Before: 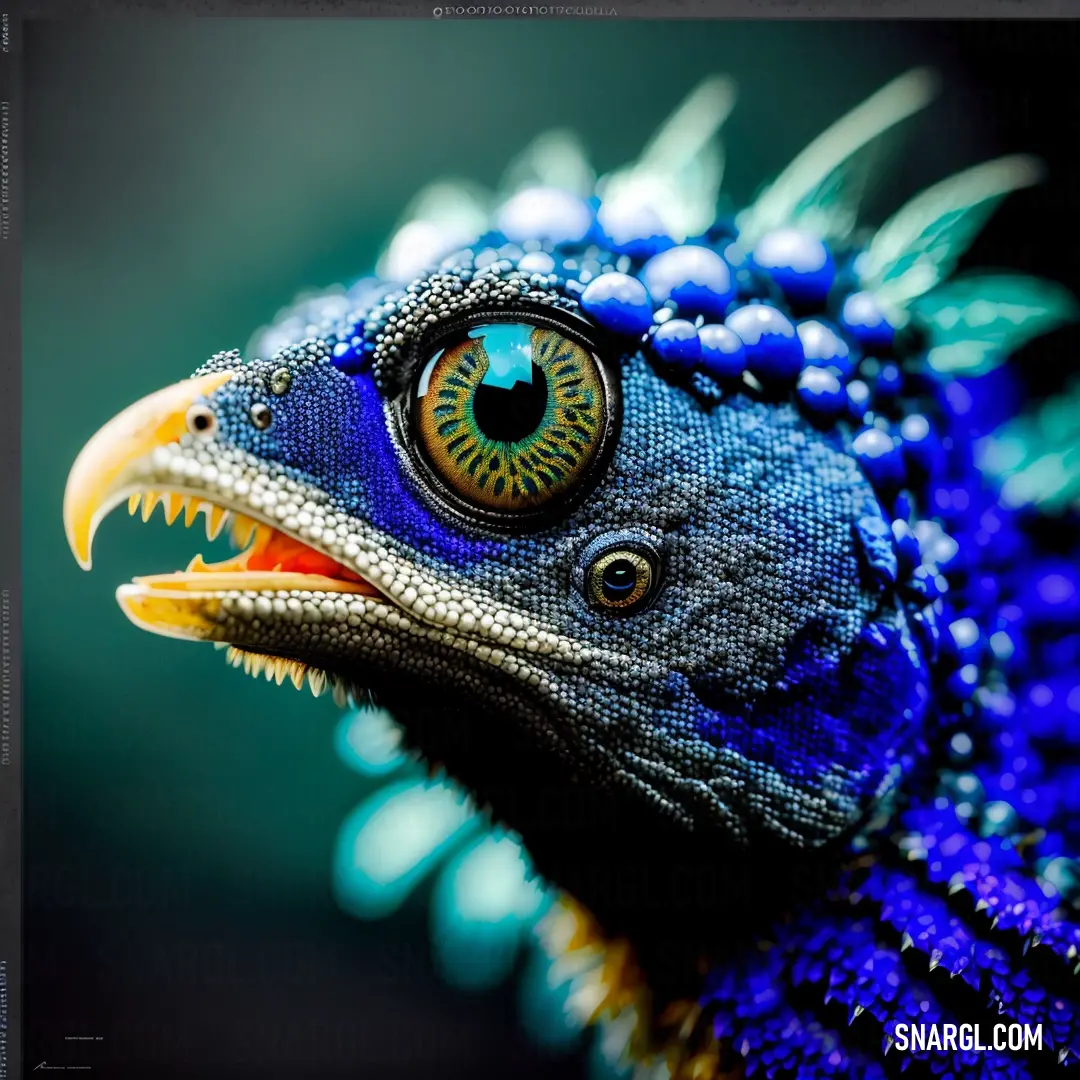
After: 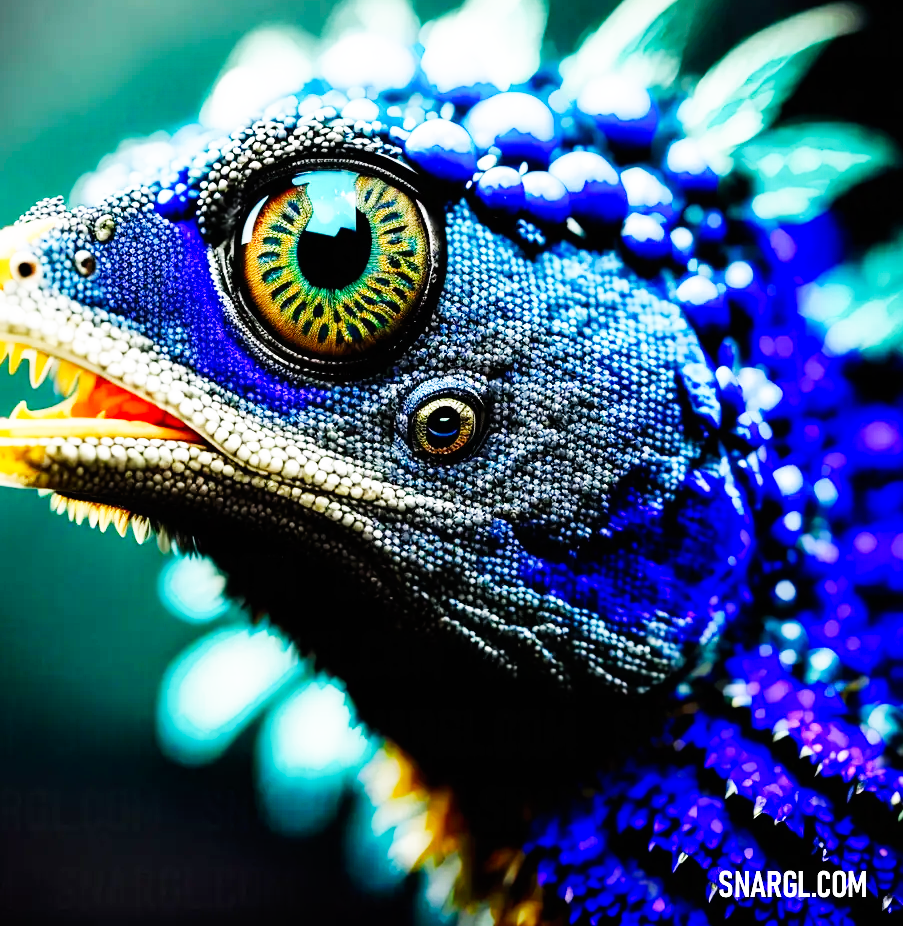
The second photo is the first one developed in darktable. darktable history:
crop: left 16.315%, top 14.246%
base curve: curves: ch0 [(0, 0) (0.007, 0.004) (0.027, 0.03) (0.046, 0.07) (0.207, 0.54) (0.442, 0.872) (0.673, 0.972) (1, 1)], preserve colors none
